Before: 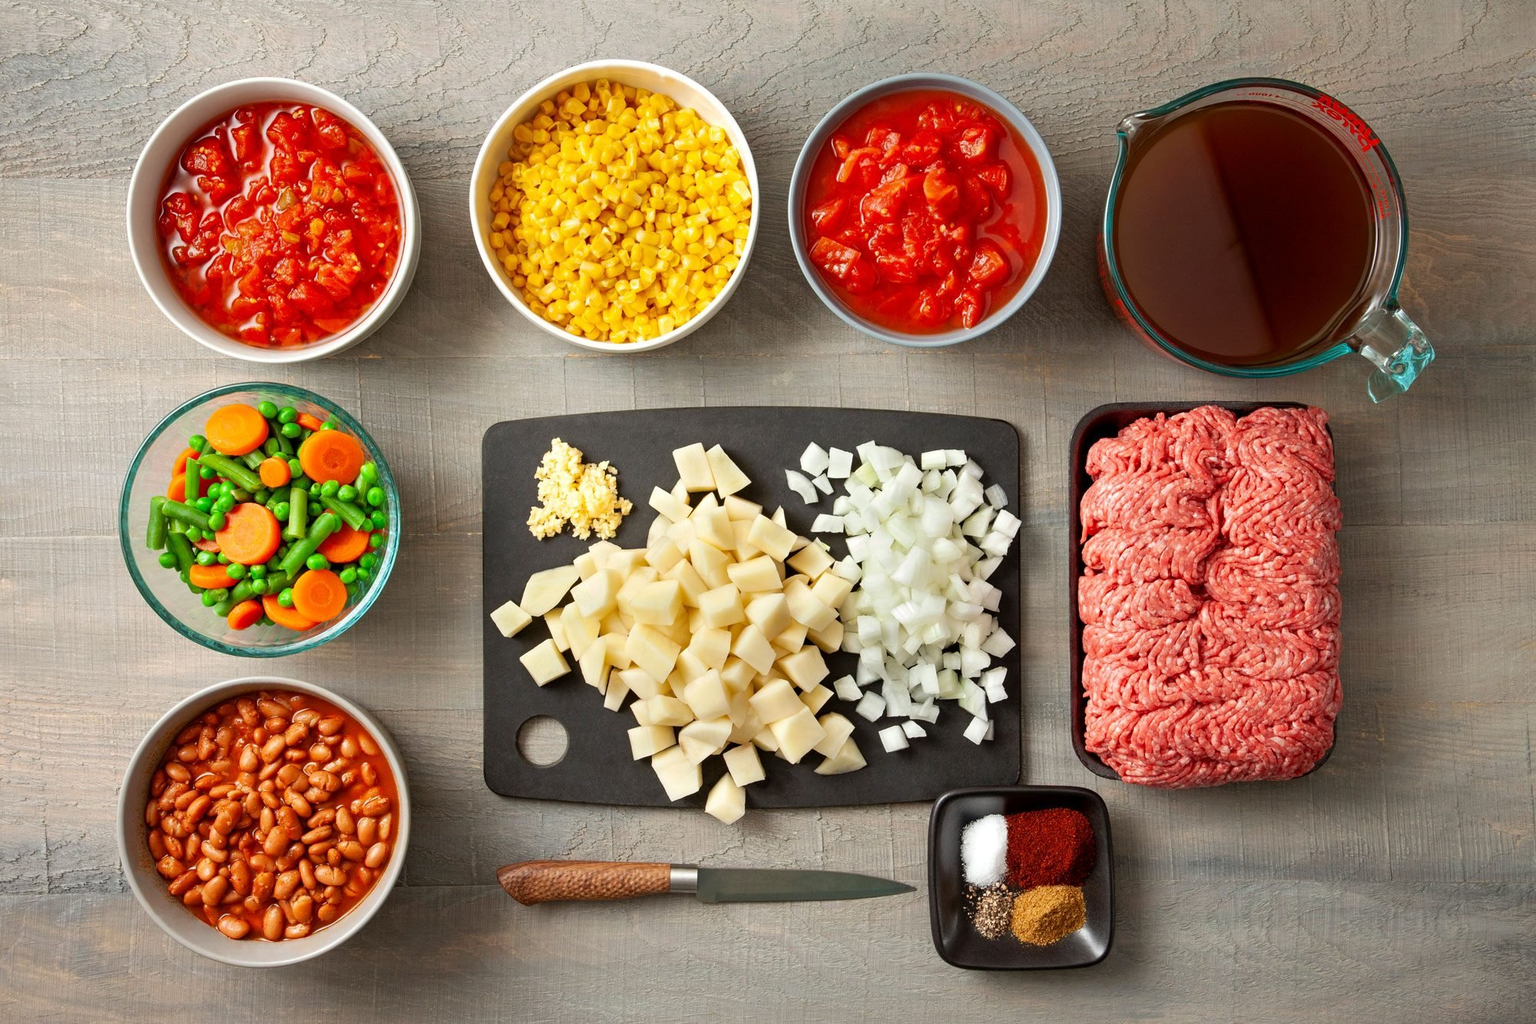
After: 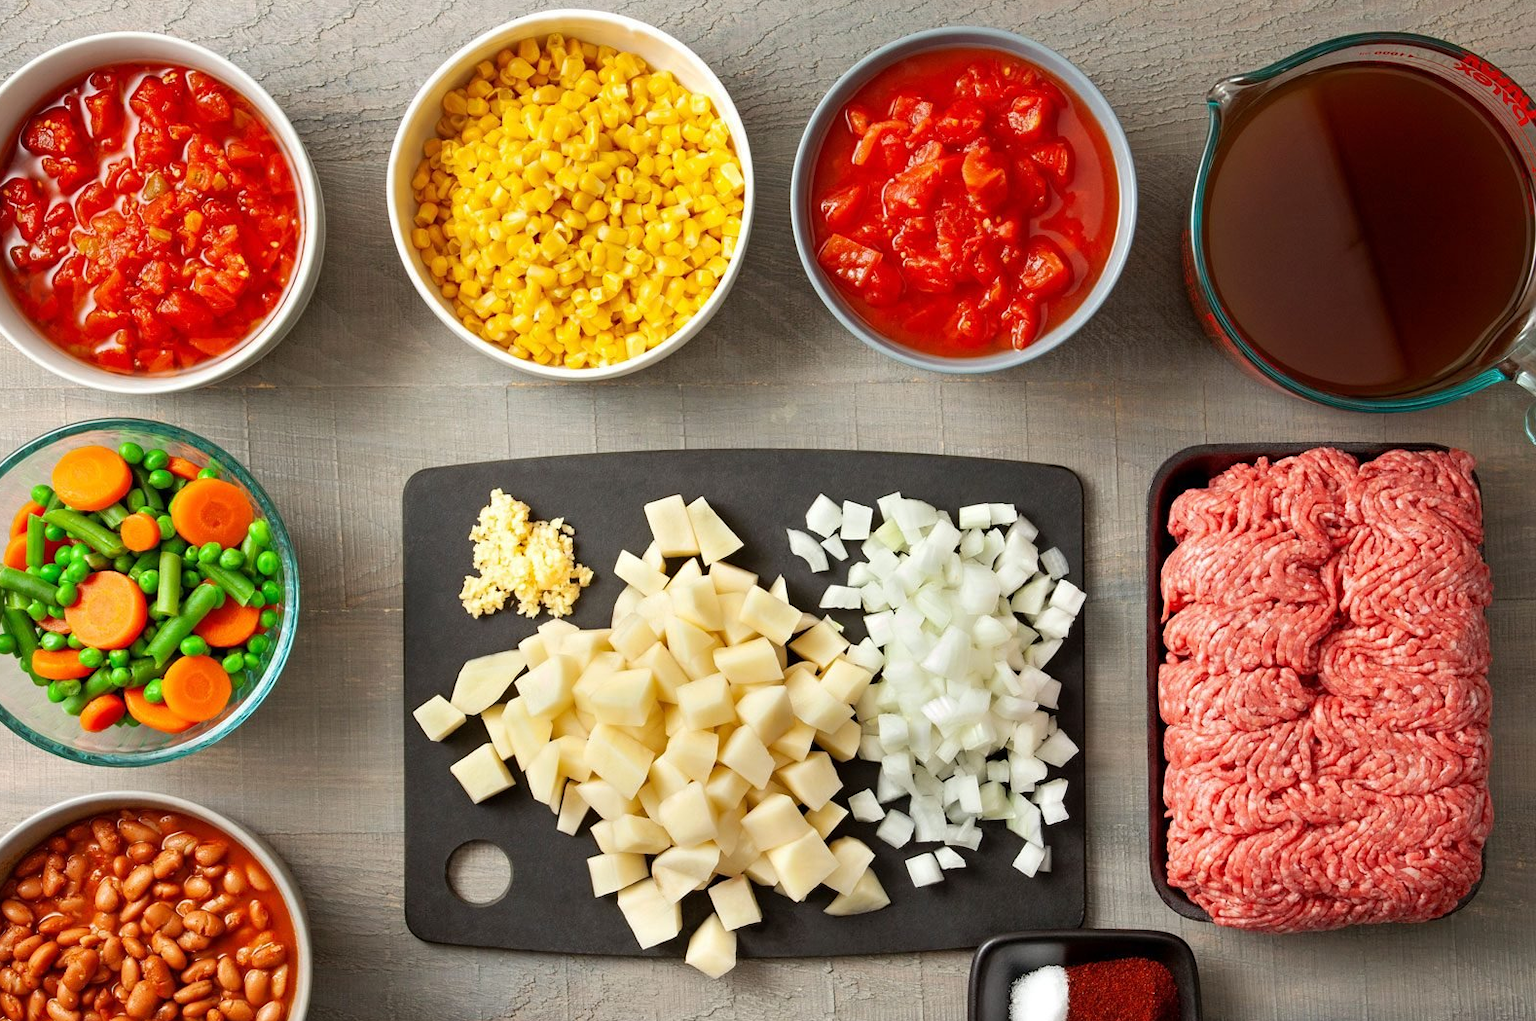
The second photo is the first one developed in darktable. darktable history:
crop and rotate: left 10.718%, top 5.105%, right 10.371%, bottom 16.176%
